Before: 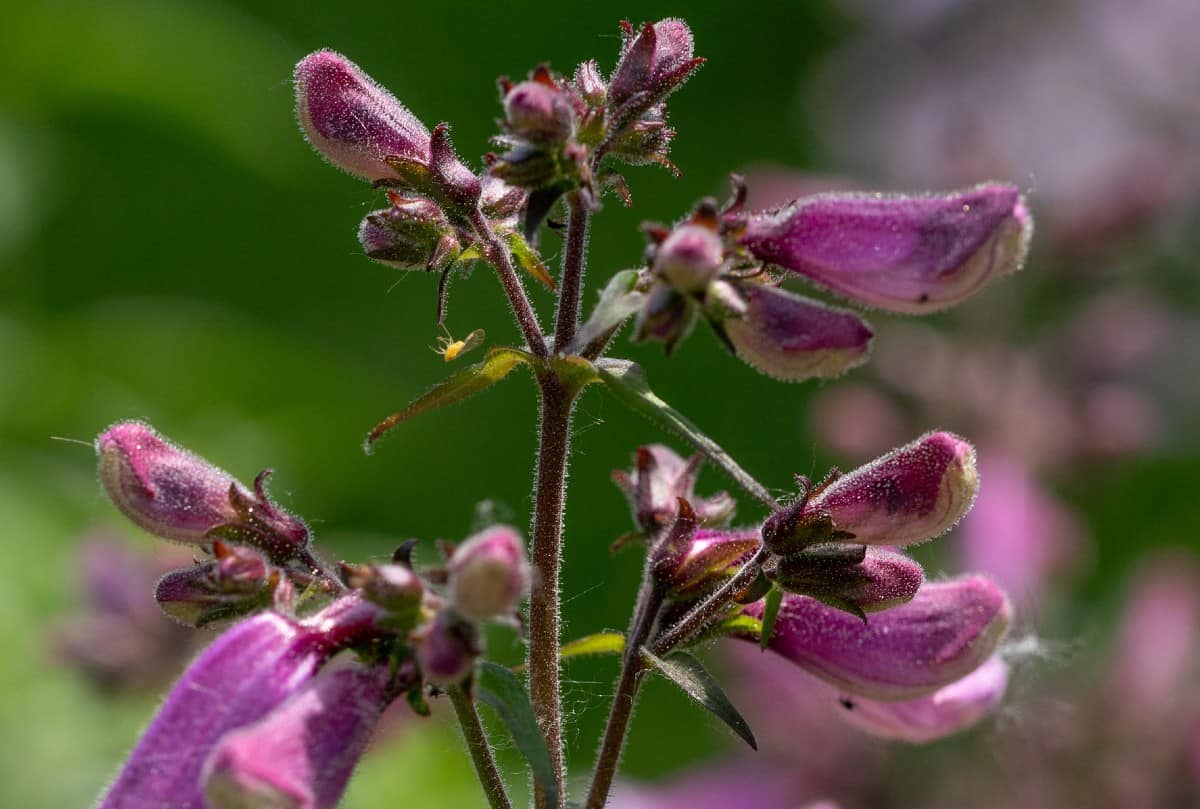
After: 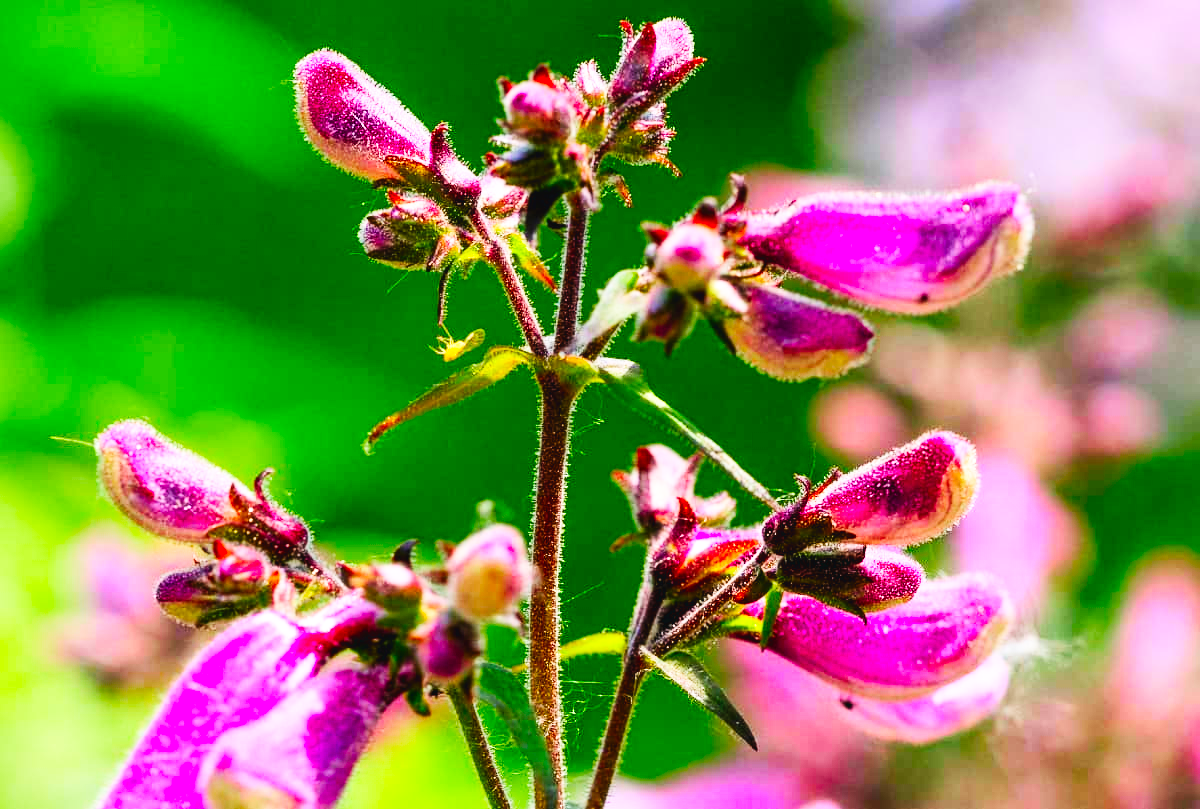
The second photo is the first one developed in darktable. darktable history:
base curve: curves: ch0 [(0, 0.003) (0.001, 0.002) (0.006, 0.004) (0.02, 0.022) (0.048, 0.086) (0.094, 0.234) (0.162, 0.431) (0.258, 0.629) (0.385, 0.8) (0.548, 0.918) (0.751, 0.988) (1, 1)], preserve colors none
contrast brightness saturation: contrast 0.2, brightness 0.2, saturation 0.8
